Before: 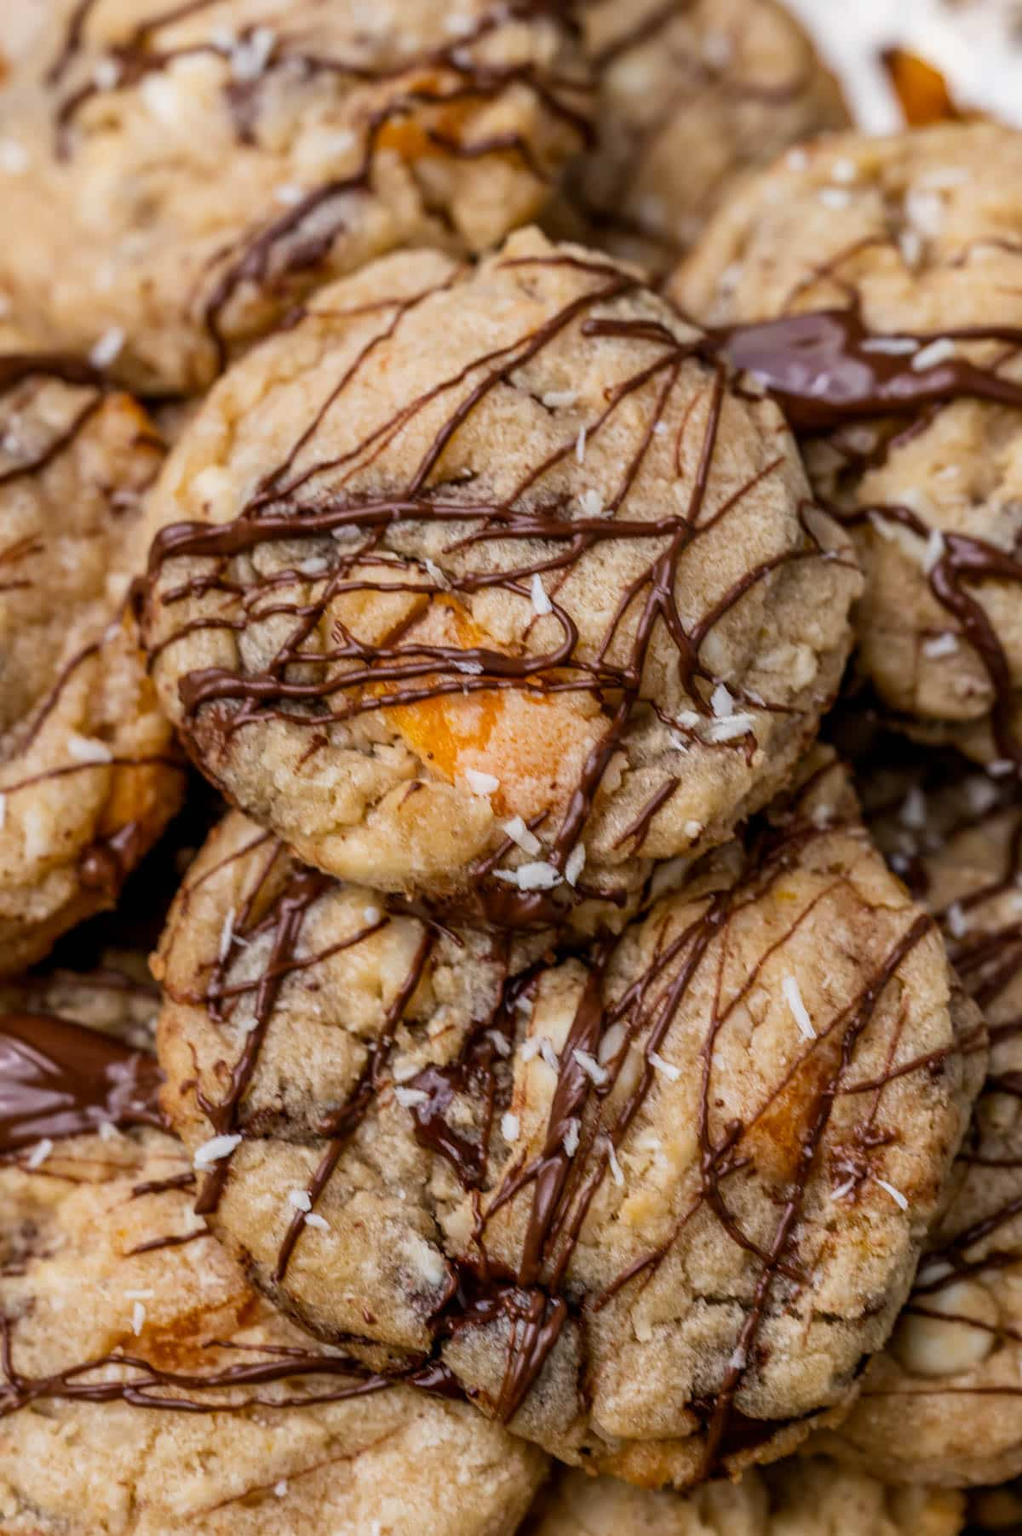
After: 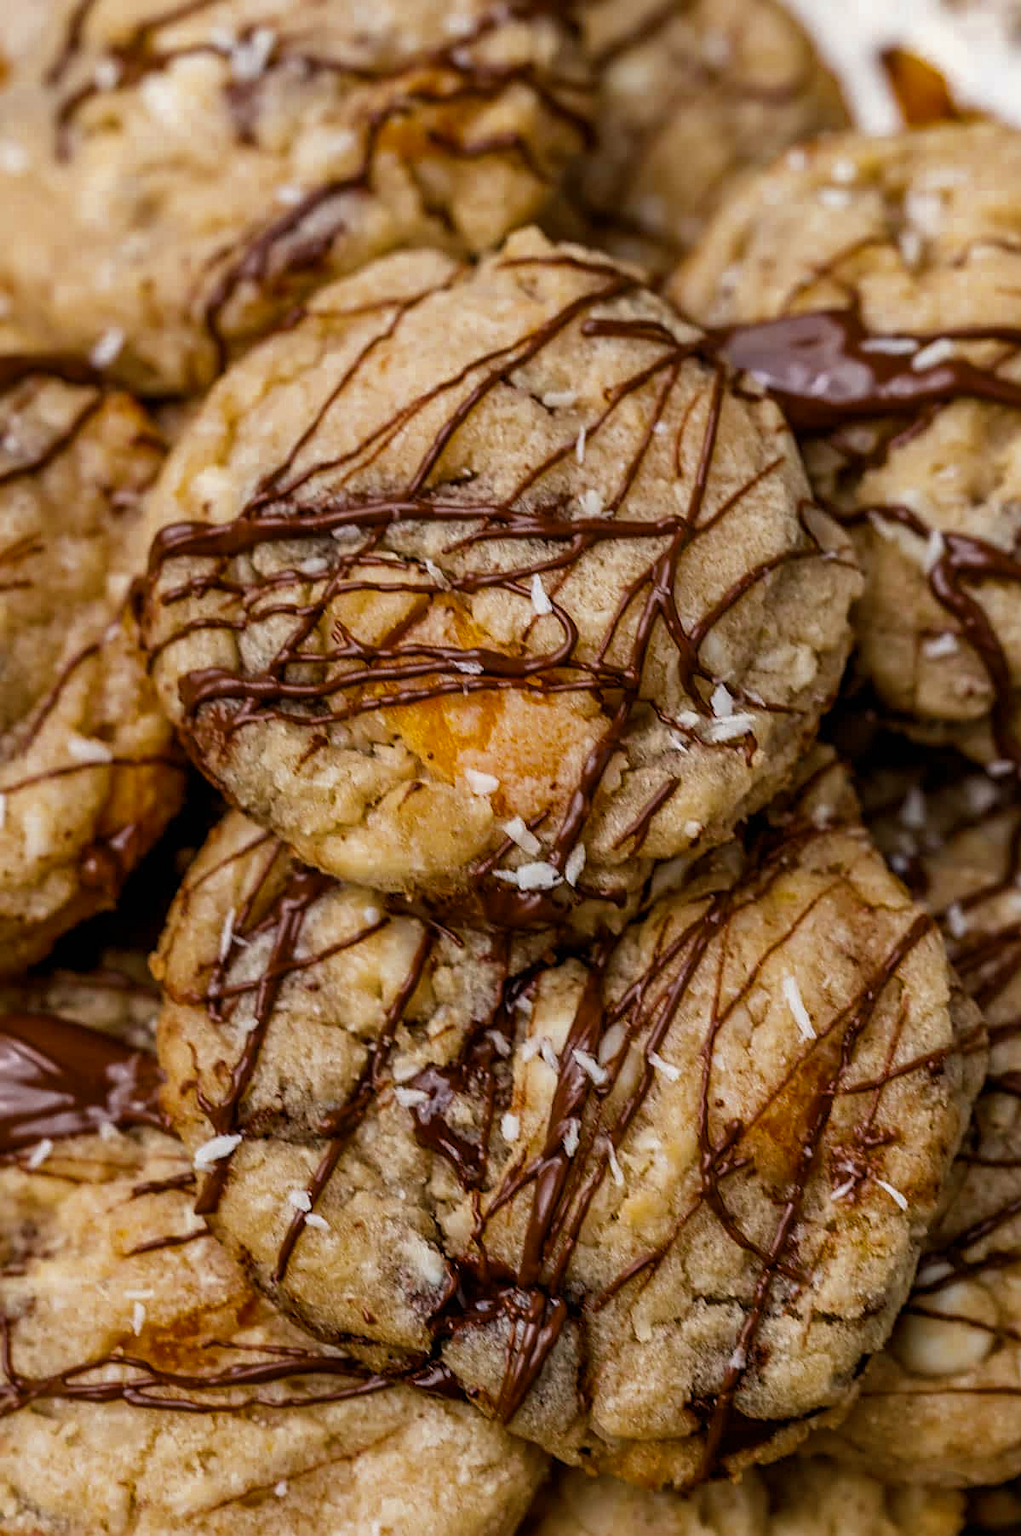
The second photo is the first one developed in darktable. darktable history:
color balance rgb: power › chroma 0.241%, power › hue 62.79°, perceptual saturation grading › global saturation 25.205%, global vibrance 20%
sharpen: on, module defaults
color correction: highlights b* 2.92
color zones: curves: ch0 [(0, 0.5) (0.125, 0.4) (0.25, 0.5) (0.375, 0.4) (0.5, 0.4) (0.625, 0.35) (0.75, 0.35) (0.875, 0.5)]; ch1 [(0, 0.35) (0.125, 0.45) (0.25, 0.35) (0.375, 0.35) (0.5, 0.35) (0.625, 0.35) (0.75, 0.45) (0.875, 0.35)]; ch2 [(0, 0.6) (0.125, 0.5) (0.25, 0.5) (0.375, 0.6) (0.5, 0.6) (0.625, 0.5) (0.75, 0.5) (0.875, 0.5)]
